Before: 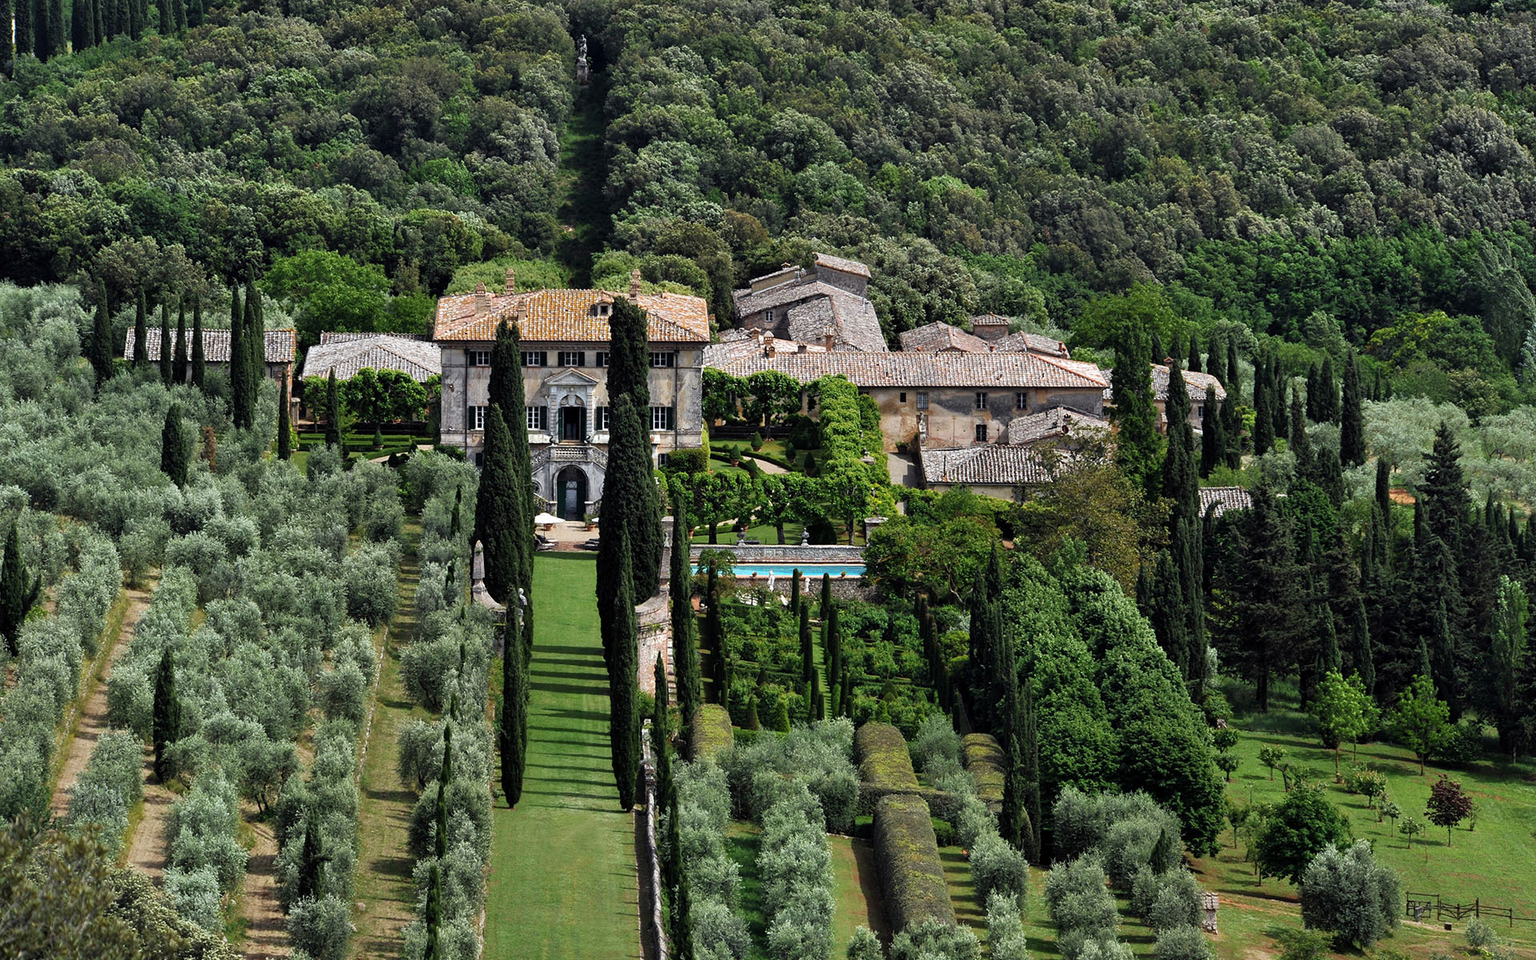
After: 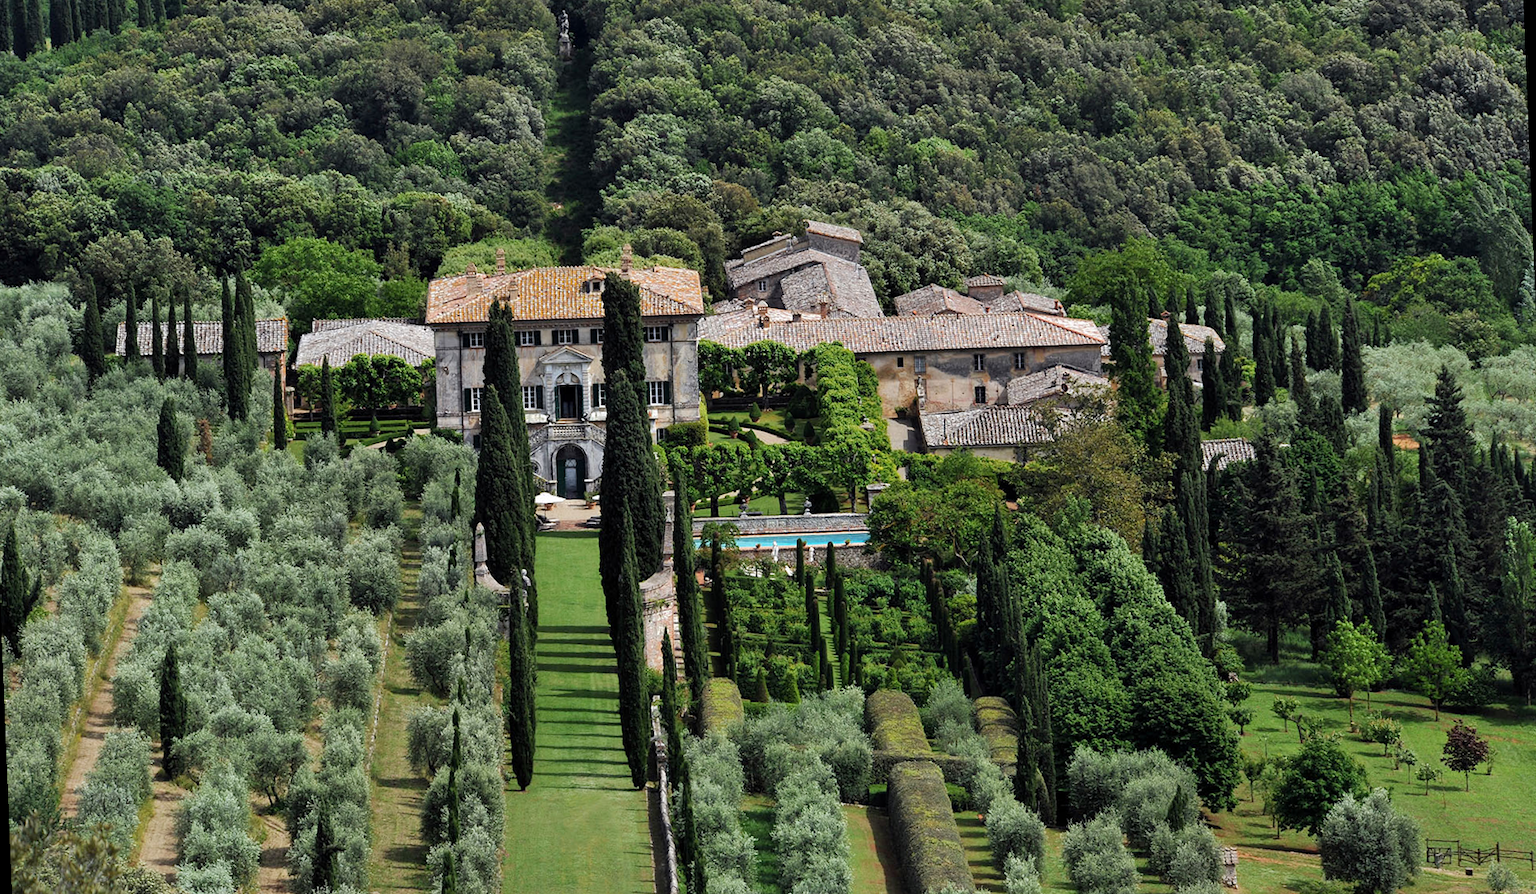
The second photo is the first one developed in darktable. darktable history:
rotate and perspective: rotation -2.29°, automatic cropping off
crop: left 1.507%, top 6.147%, right 1.379%, bottom 6.637%
base curve: curves: ch0 [(0, 0) (0.235, 0.266) (0.503, 0.496) (0.786, 0.72) (1, 1)]
